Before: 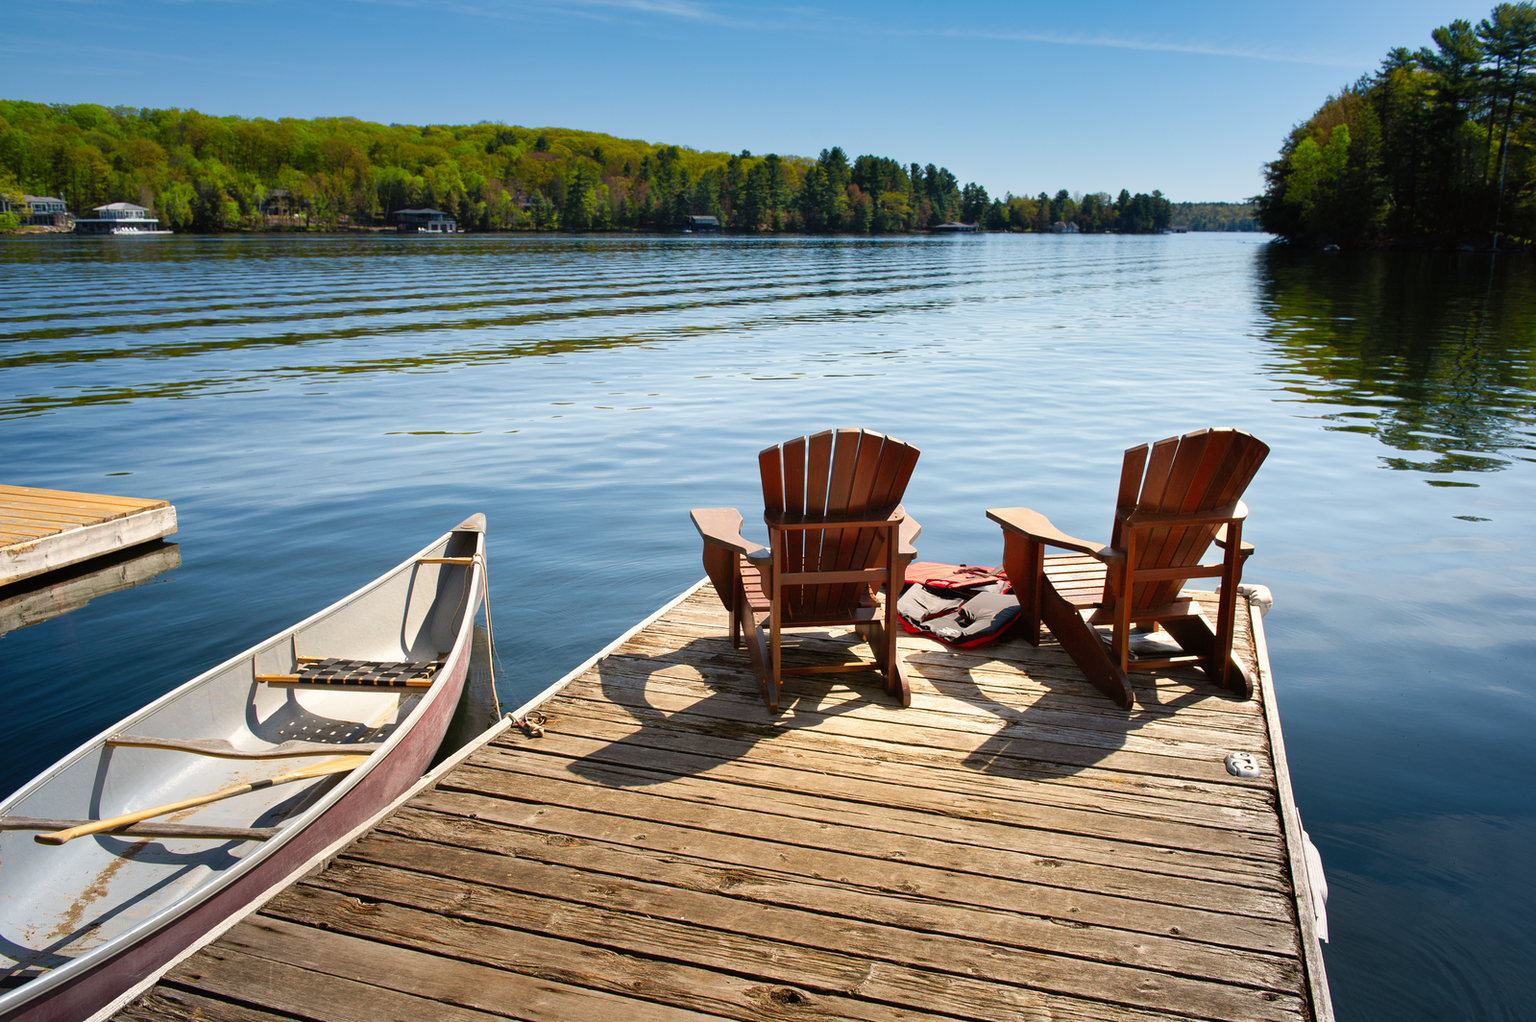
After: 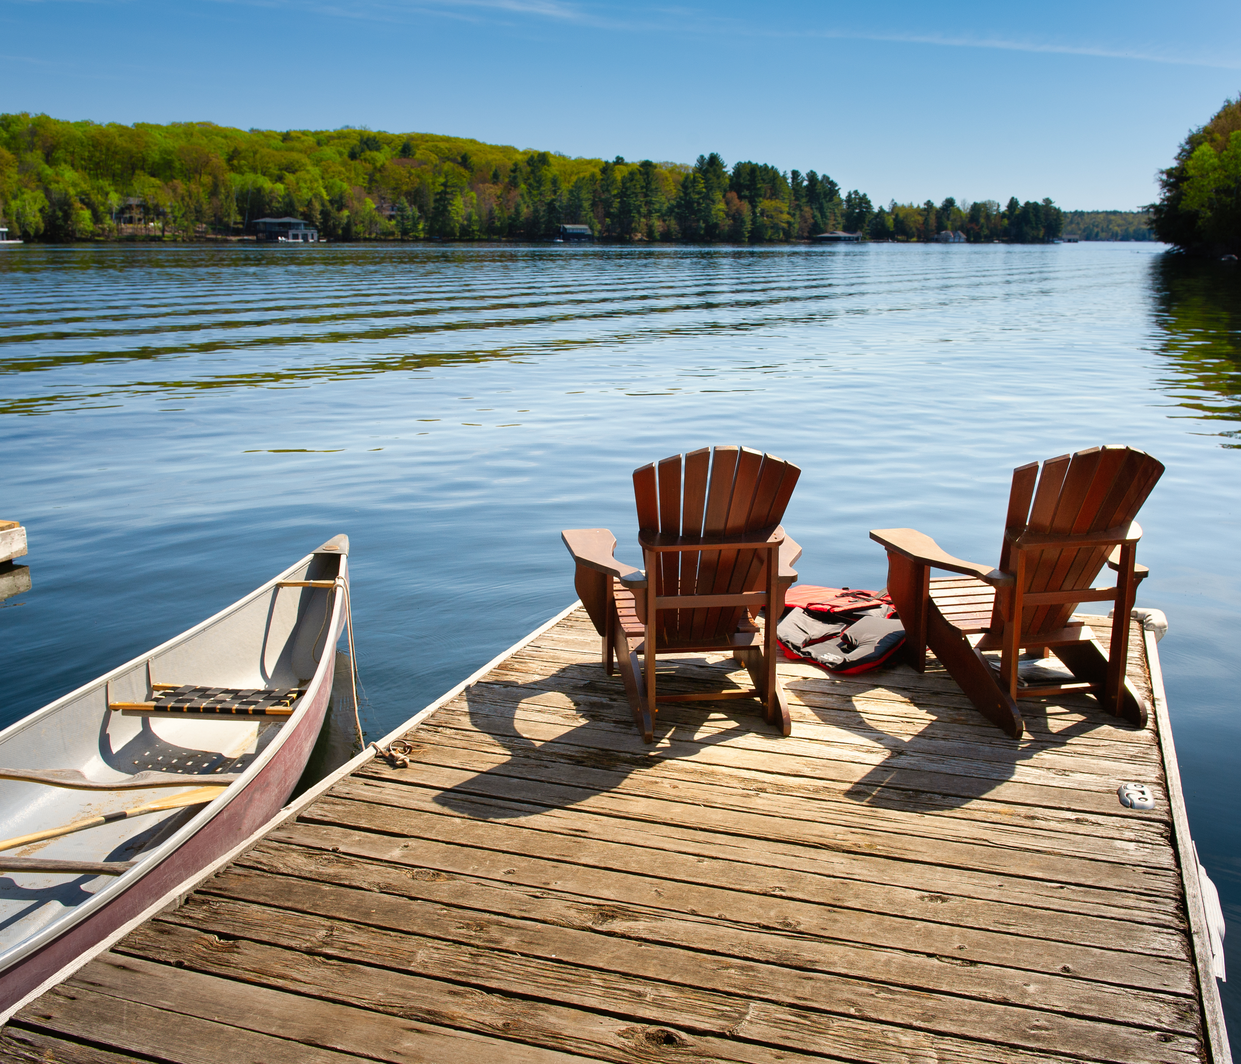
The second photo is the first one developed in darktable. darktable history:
crop: left 9.874%, right 12.455%
